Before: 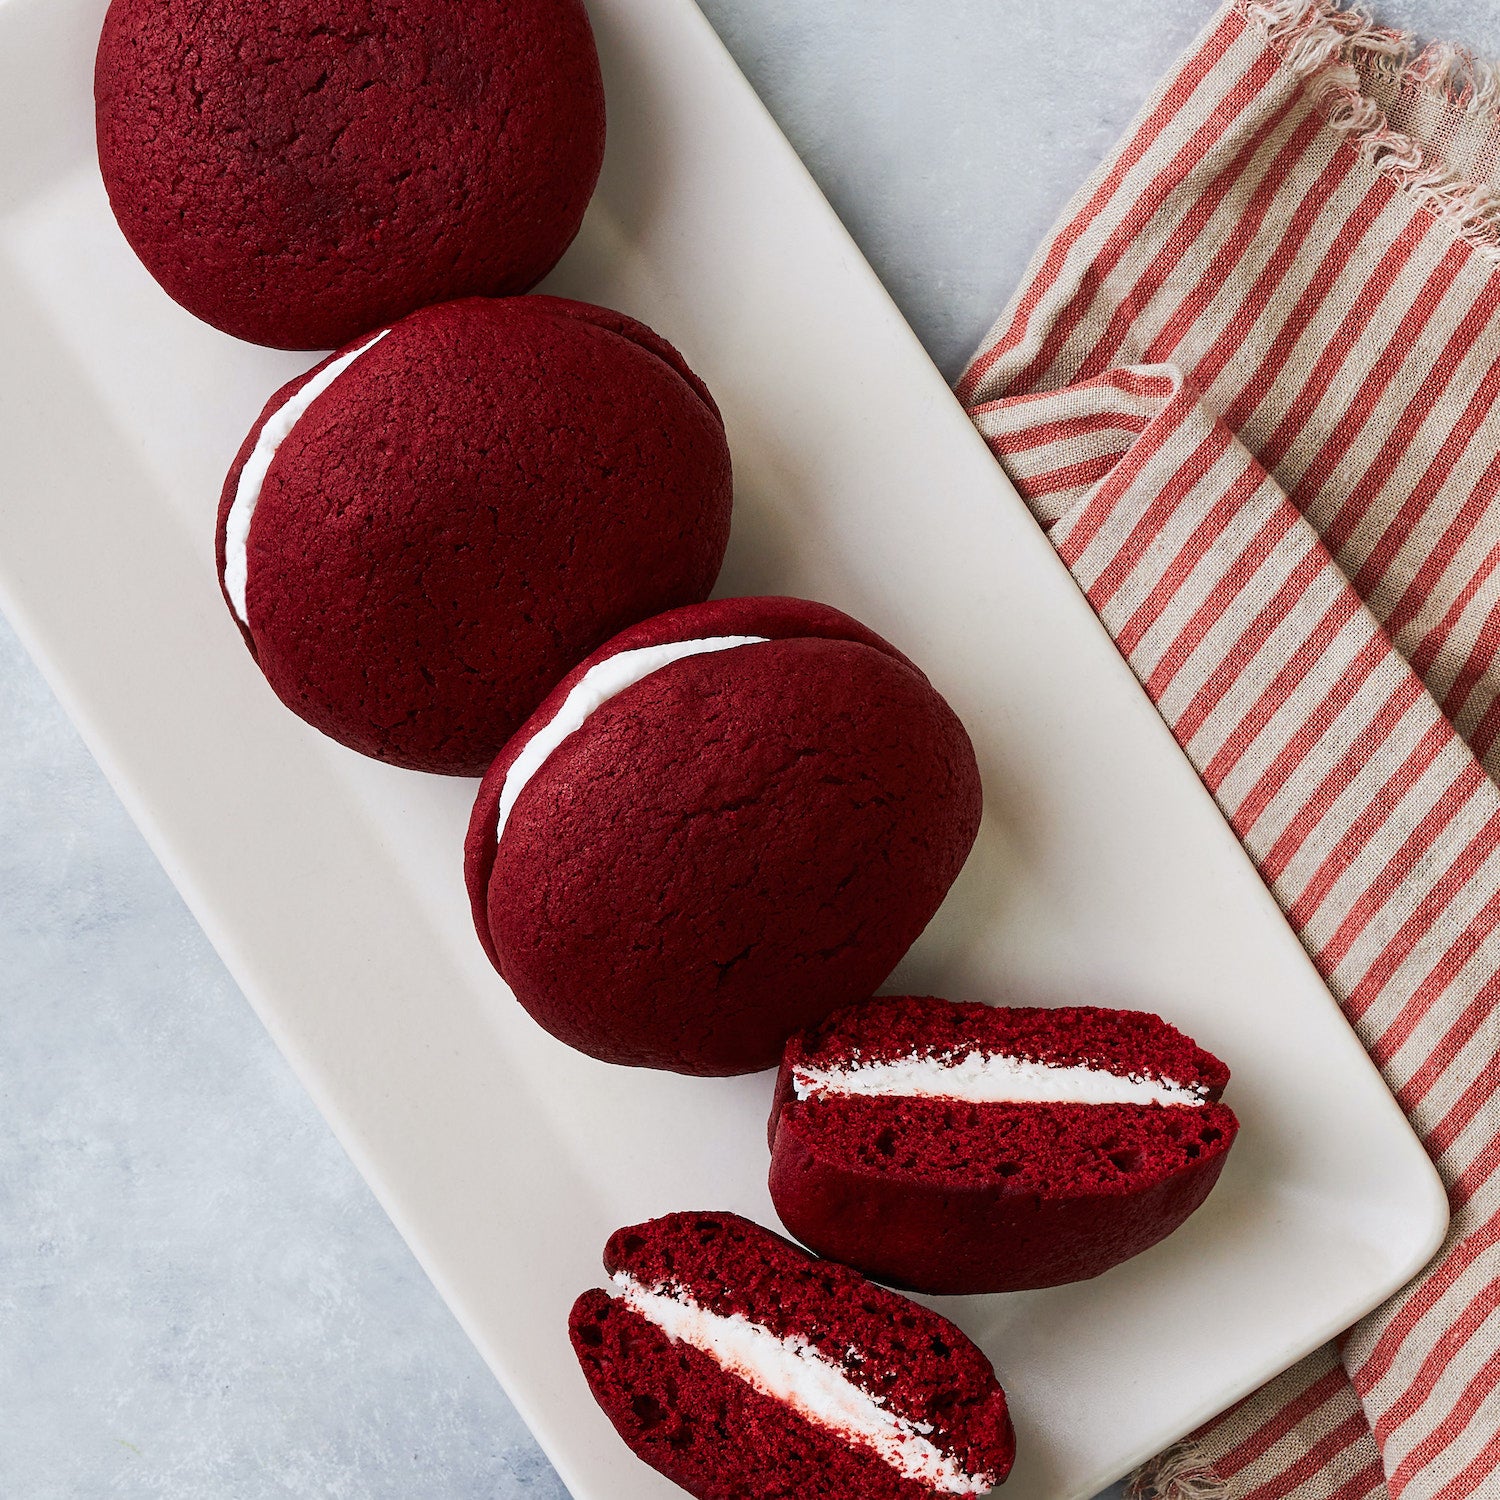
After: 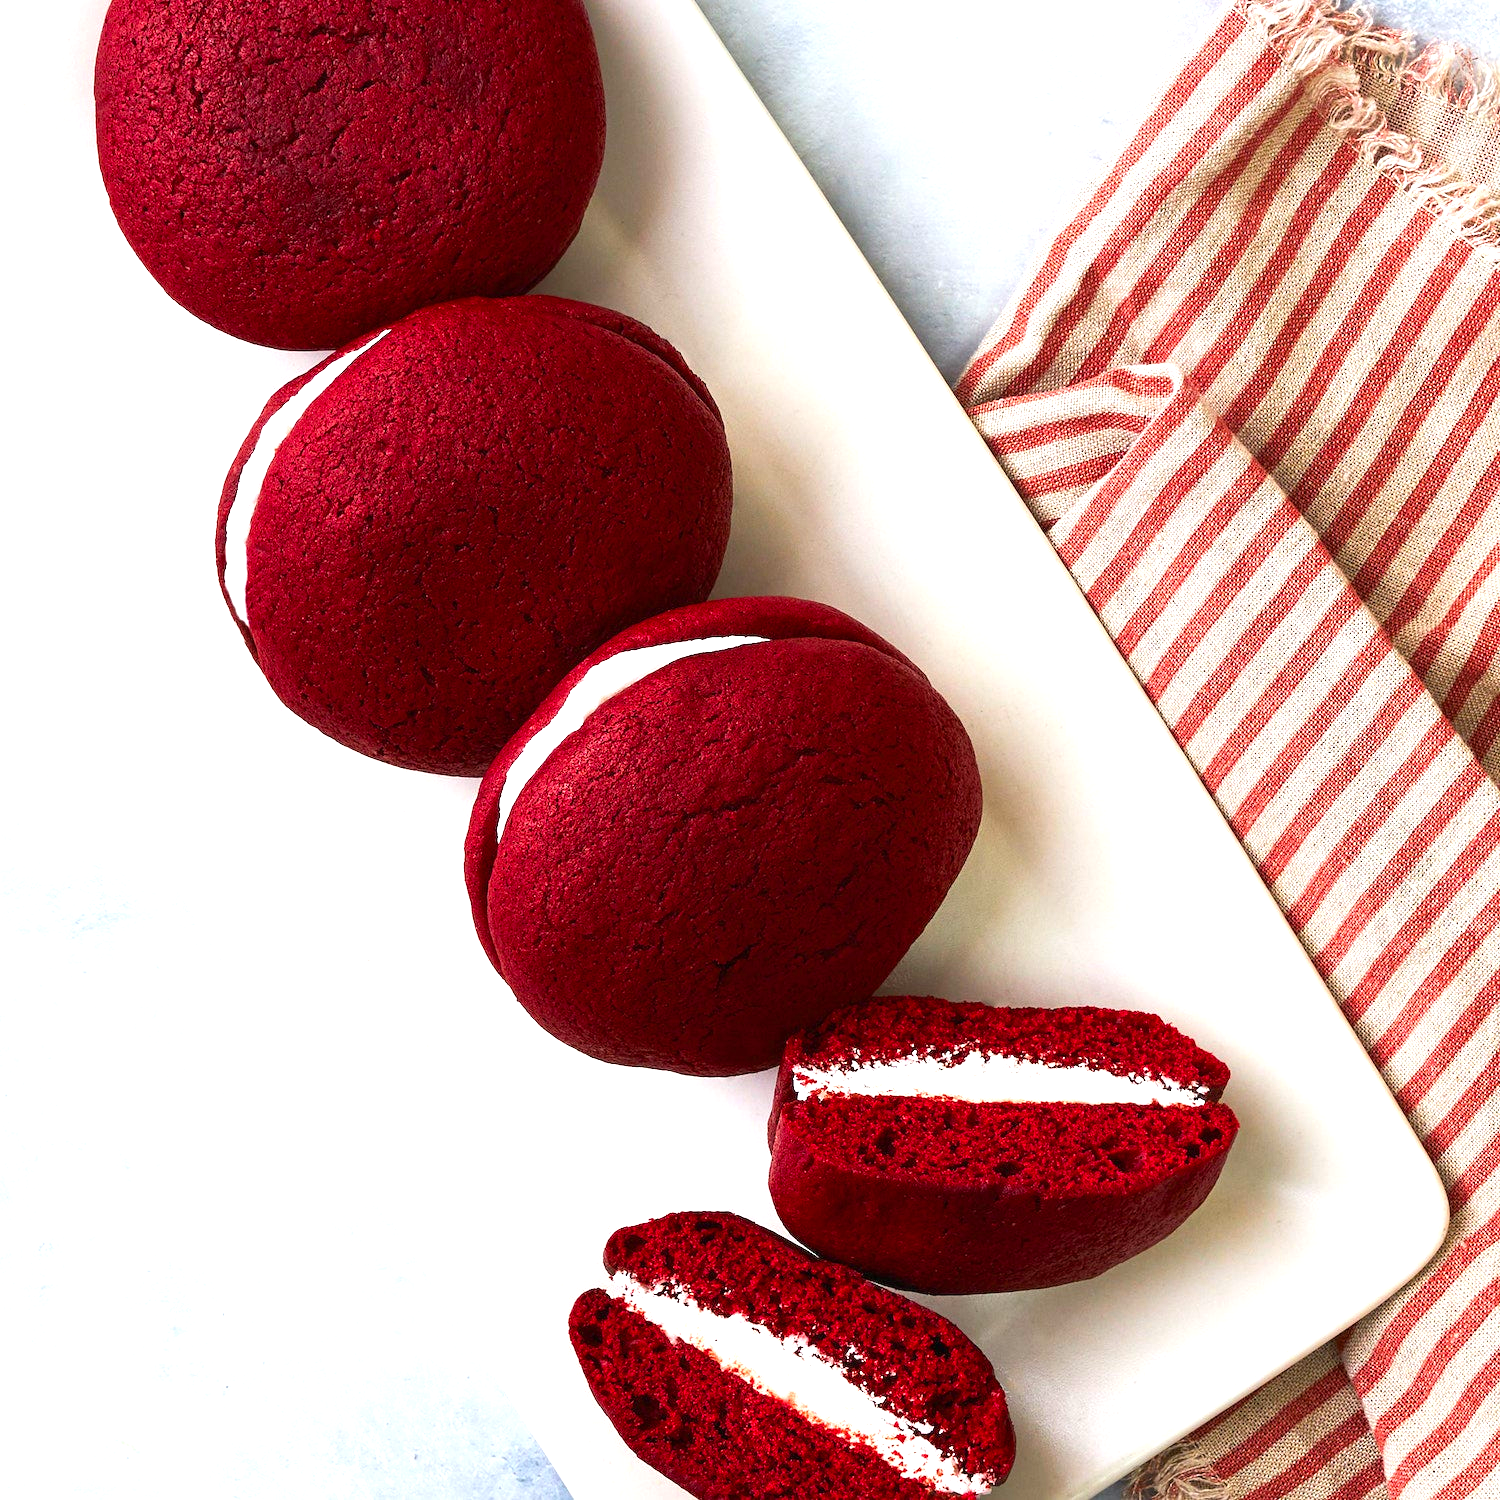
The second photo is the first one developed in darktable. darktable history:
exposure: black level correction 0, exposure 0.95 EV, compensate exposure bias true, compensate highlight preservation false
color balance rgb: perceptual saturation grading › global saturation 20%, global vibrance 20%
